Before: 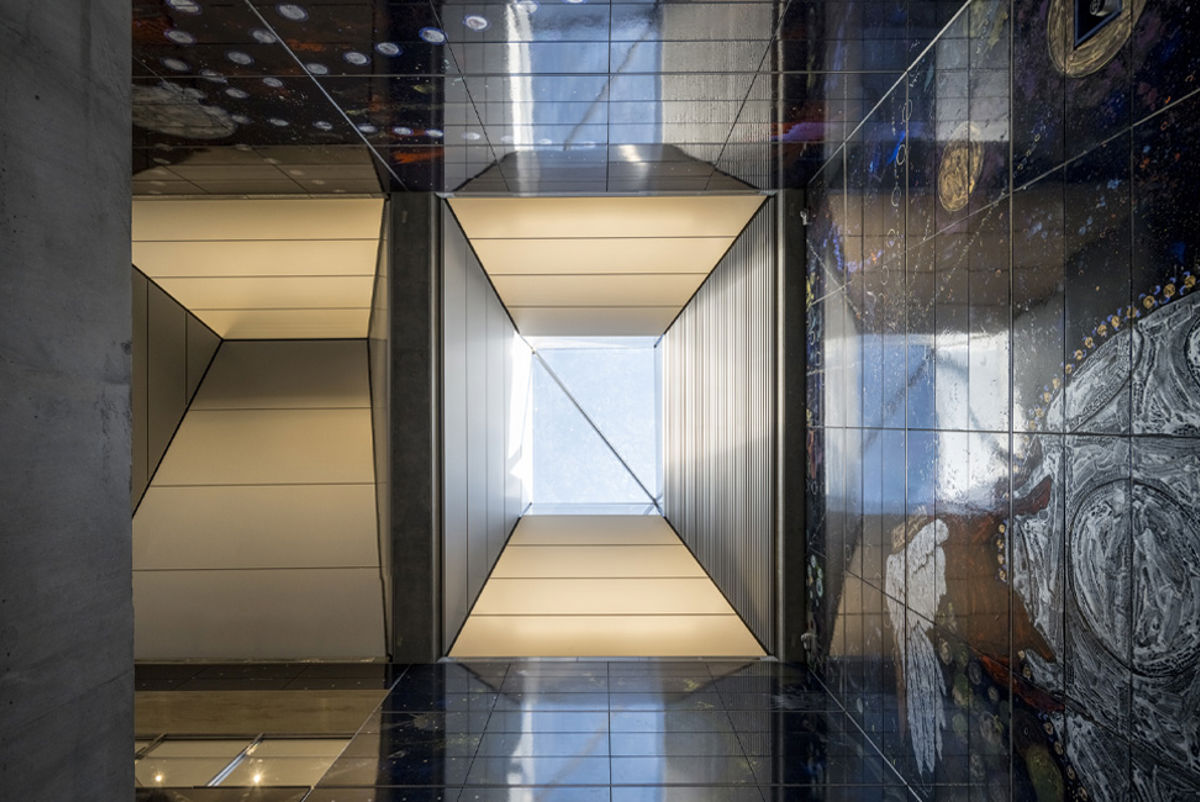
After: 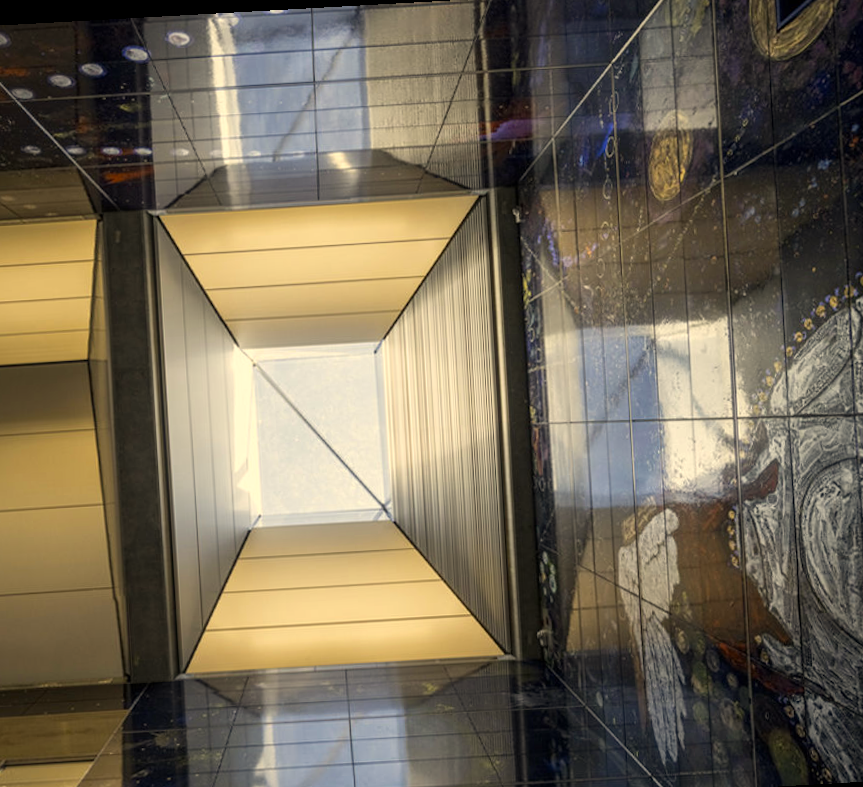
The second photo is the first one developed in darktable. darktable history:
crop and rotate: left 24.034%, top 2.838%, right 6.406%, bottom 6.299%
rotate and perspective: rotation -3.18°, automatic cropping off
color correction: highlights a* 2.72, highlights b* 22.8
